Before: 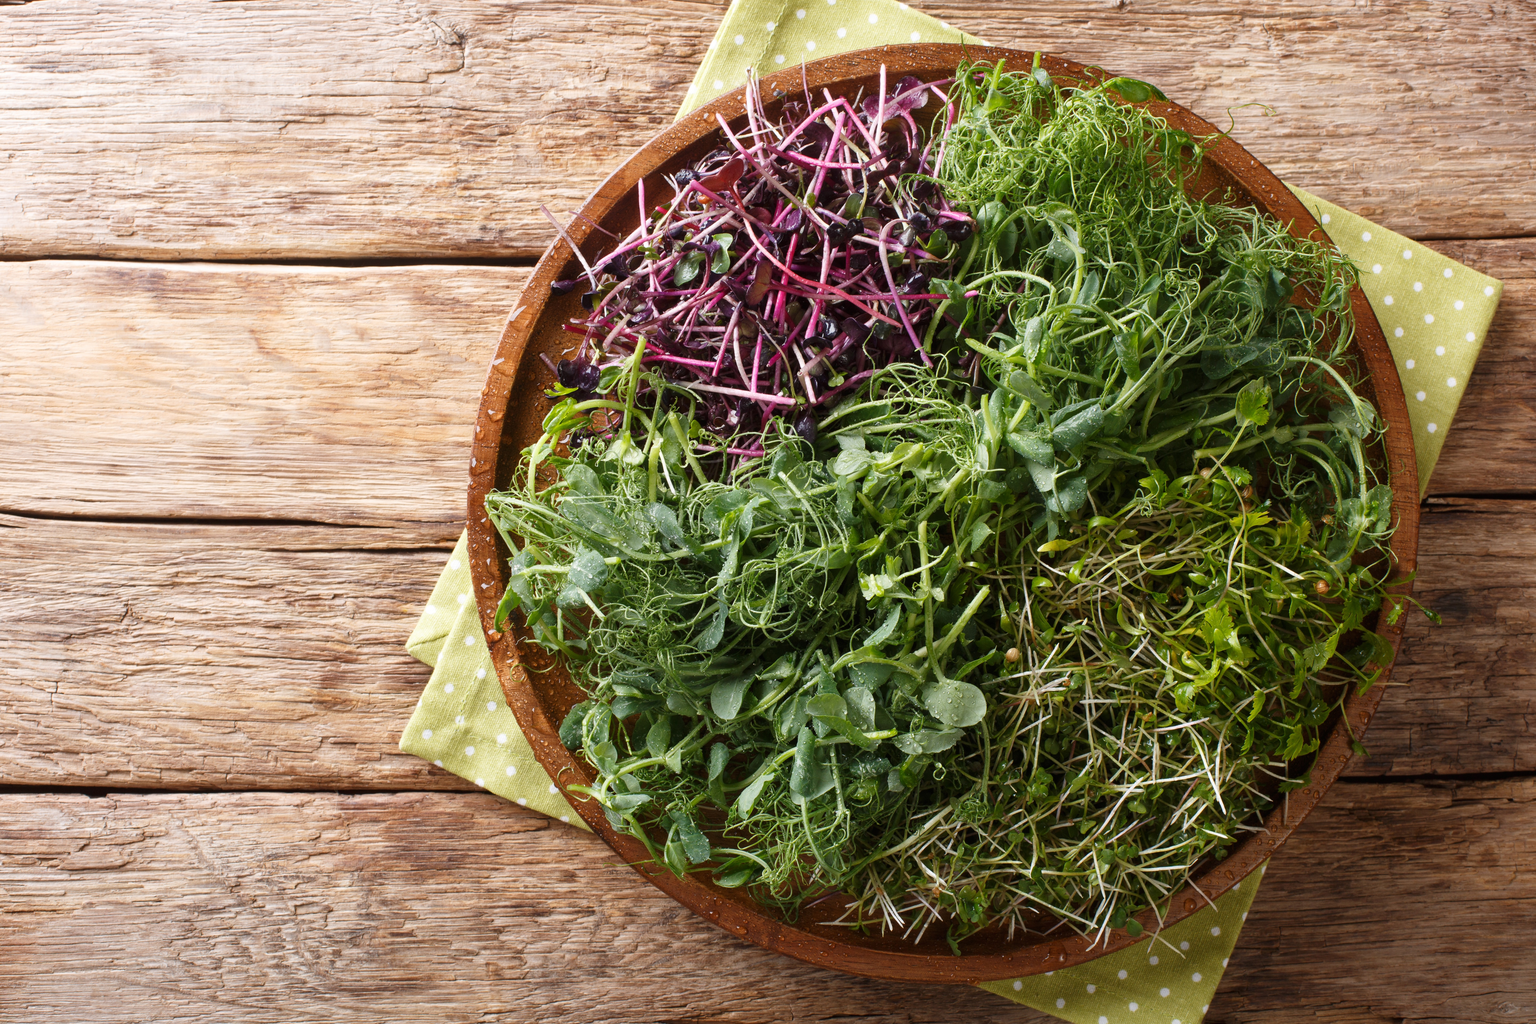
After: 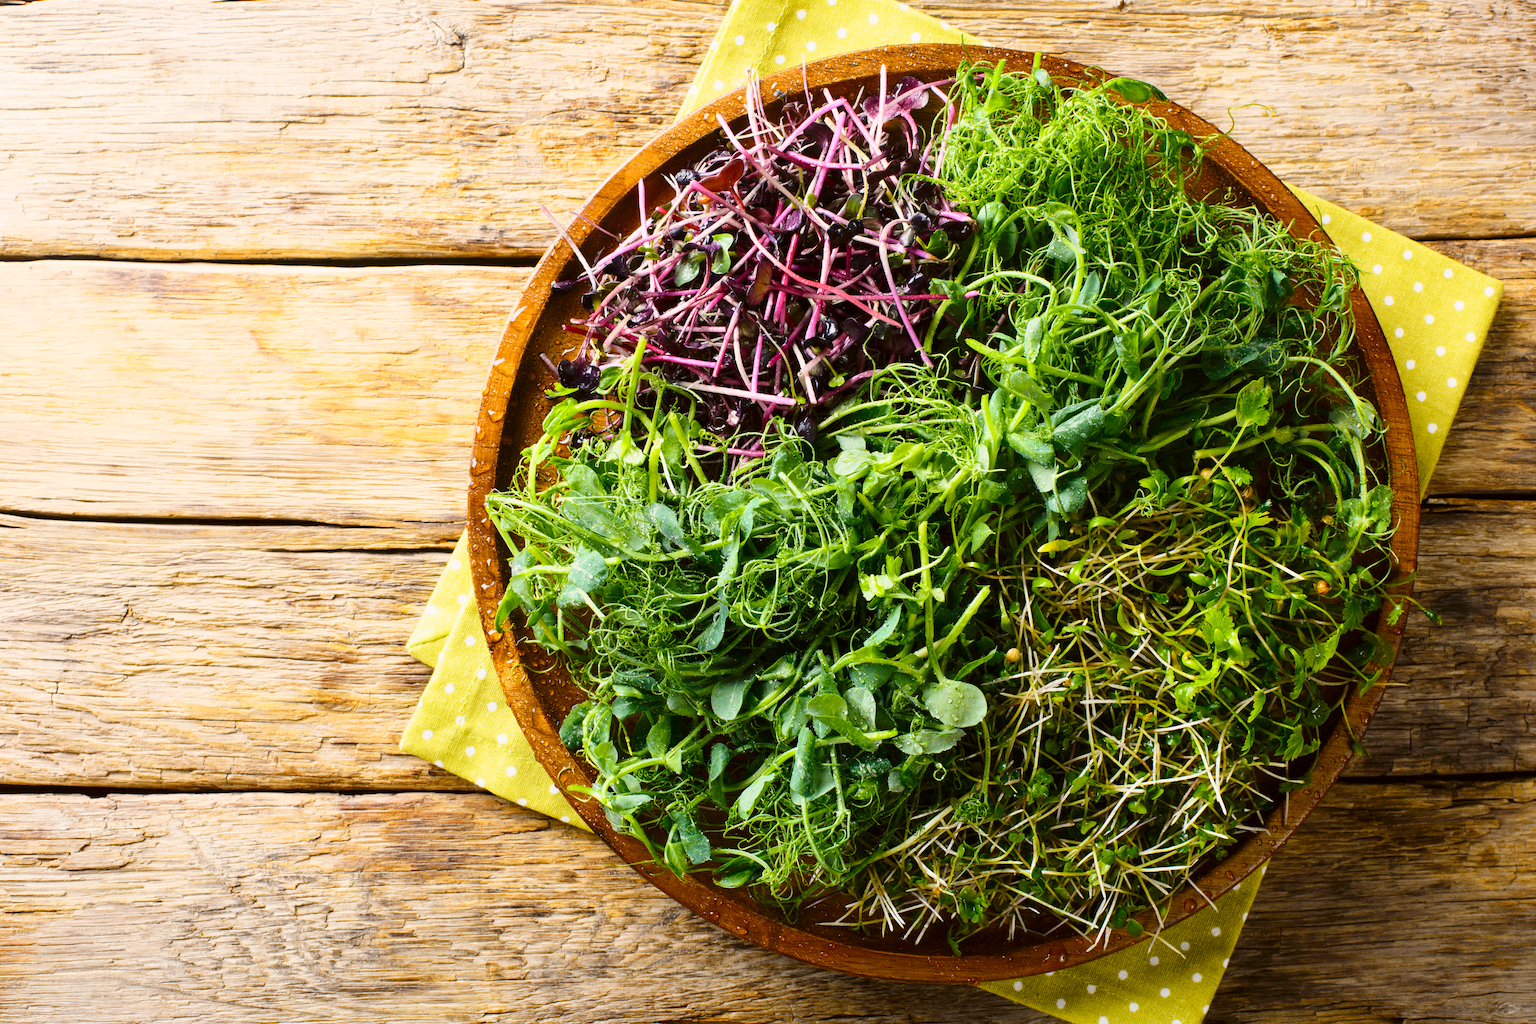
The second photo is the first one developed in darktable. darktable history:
tone curve: curves: ch0 [(0, 0) (0.104, 0.068) (0.236, 0.227) (0.46, 0.576) (0.657, 0.796) (0.861, 0.932) (1, 0.981)]; ch1 [(0, 0) (0.353, 0.344) (0.434, 0.382) (0.479, 0.476) (0.502, 0.504) (0.544, 0.534) (0.57, 0.57) (0.586, 0.603) (0.618, 0.631) (0.657, 0.679) (1, 1)]; ch2 [(0, 0) (0.34, 0.314) (0.434, 0.43) (0.5, 0.511) (0.528, 0.545) (0.557, 0.573) (0.573, 0.618) (0.628, 0.751) (1, 1)], color space Lab, independent channels, preserve colors none
